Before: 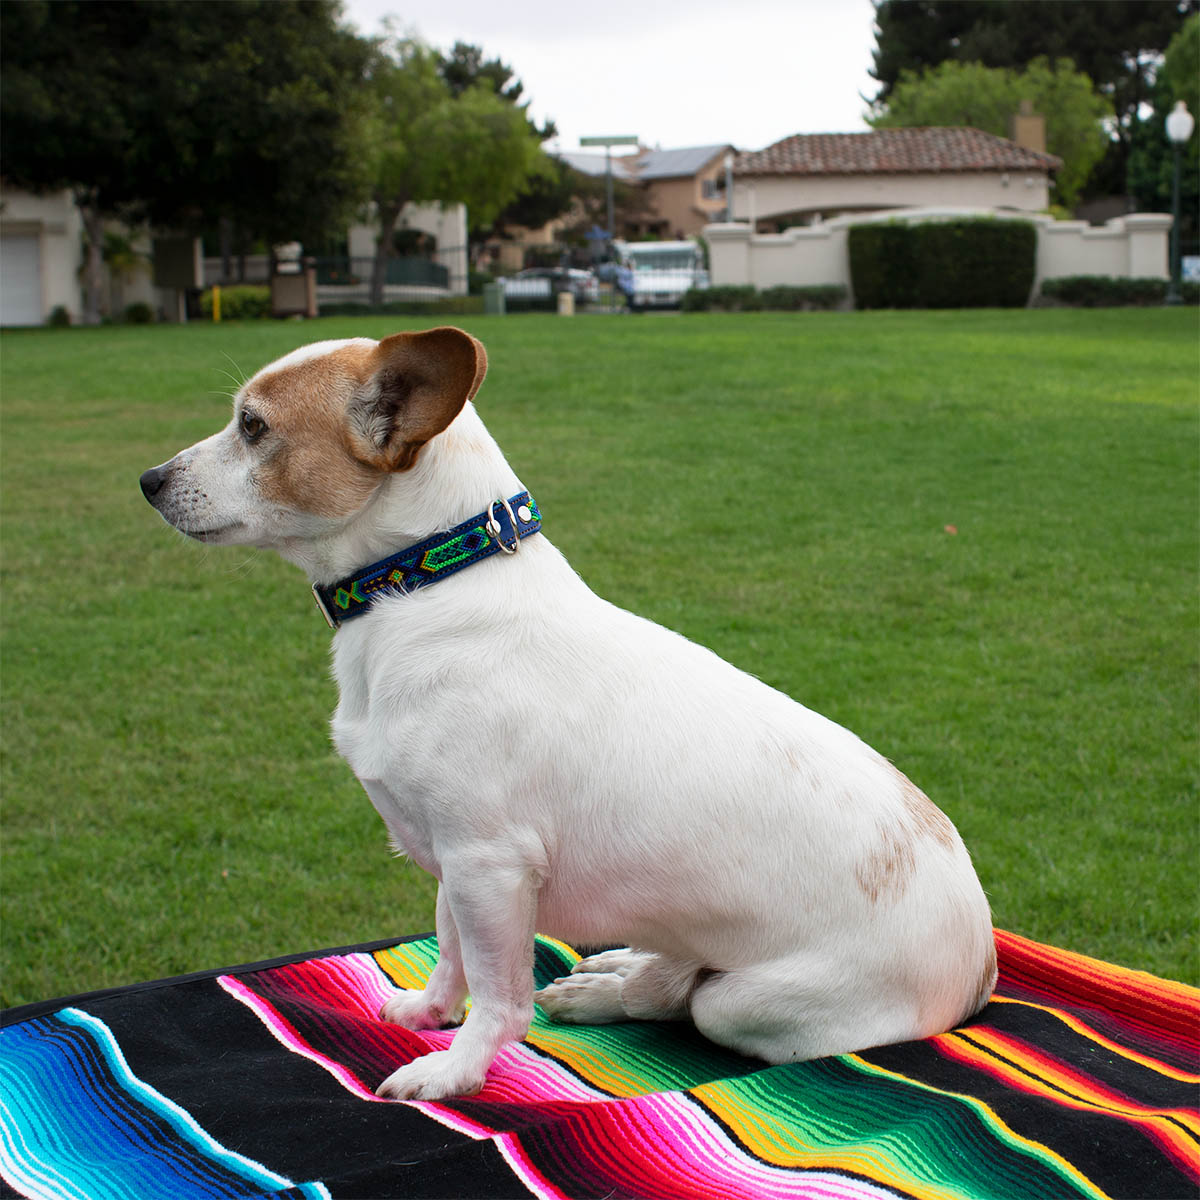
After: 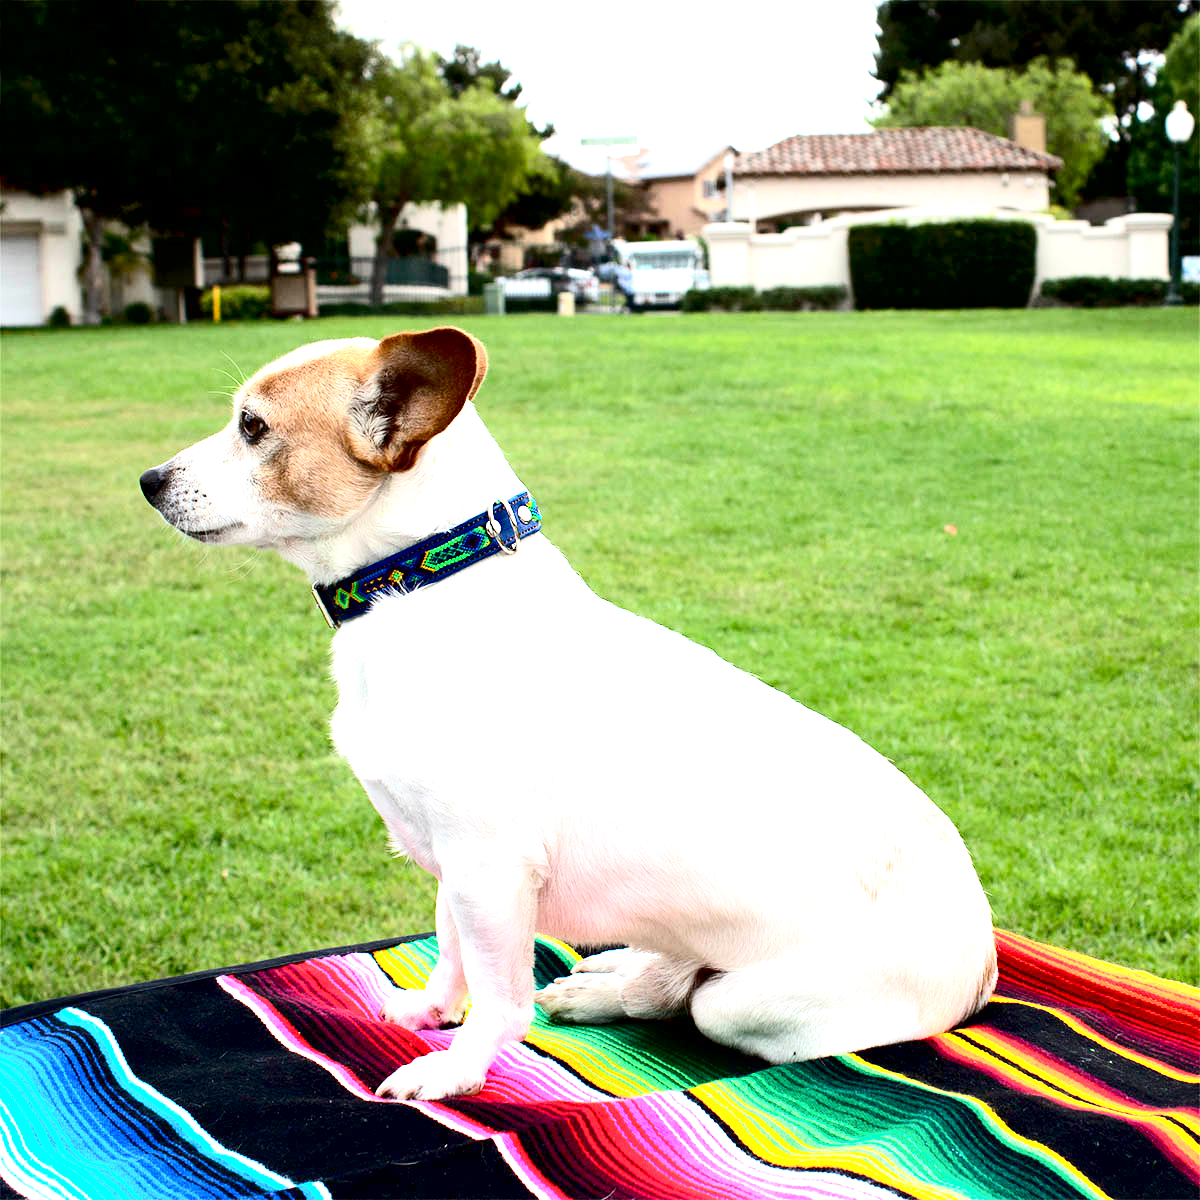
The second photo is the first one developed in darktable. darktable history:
contrast brightness saturation: contrast 0.28
exposure: black level correction 0.009, exposure 1.425 EV, compensate highlight preservation false
